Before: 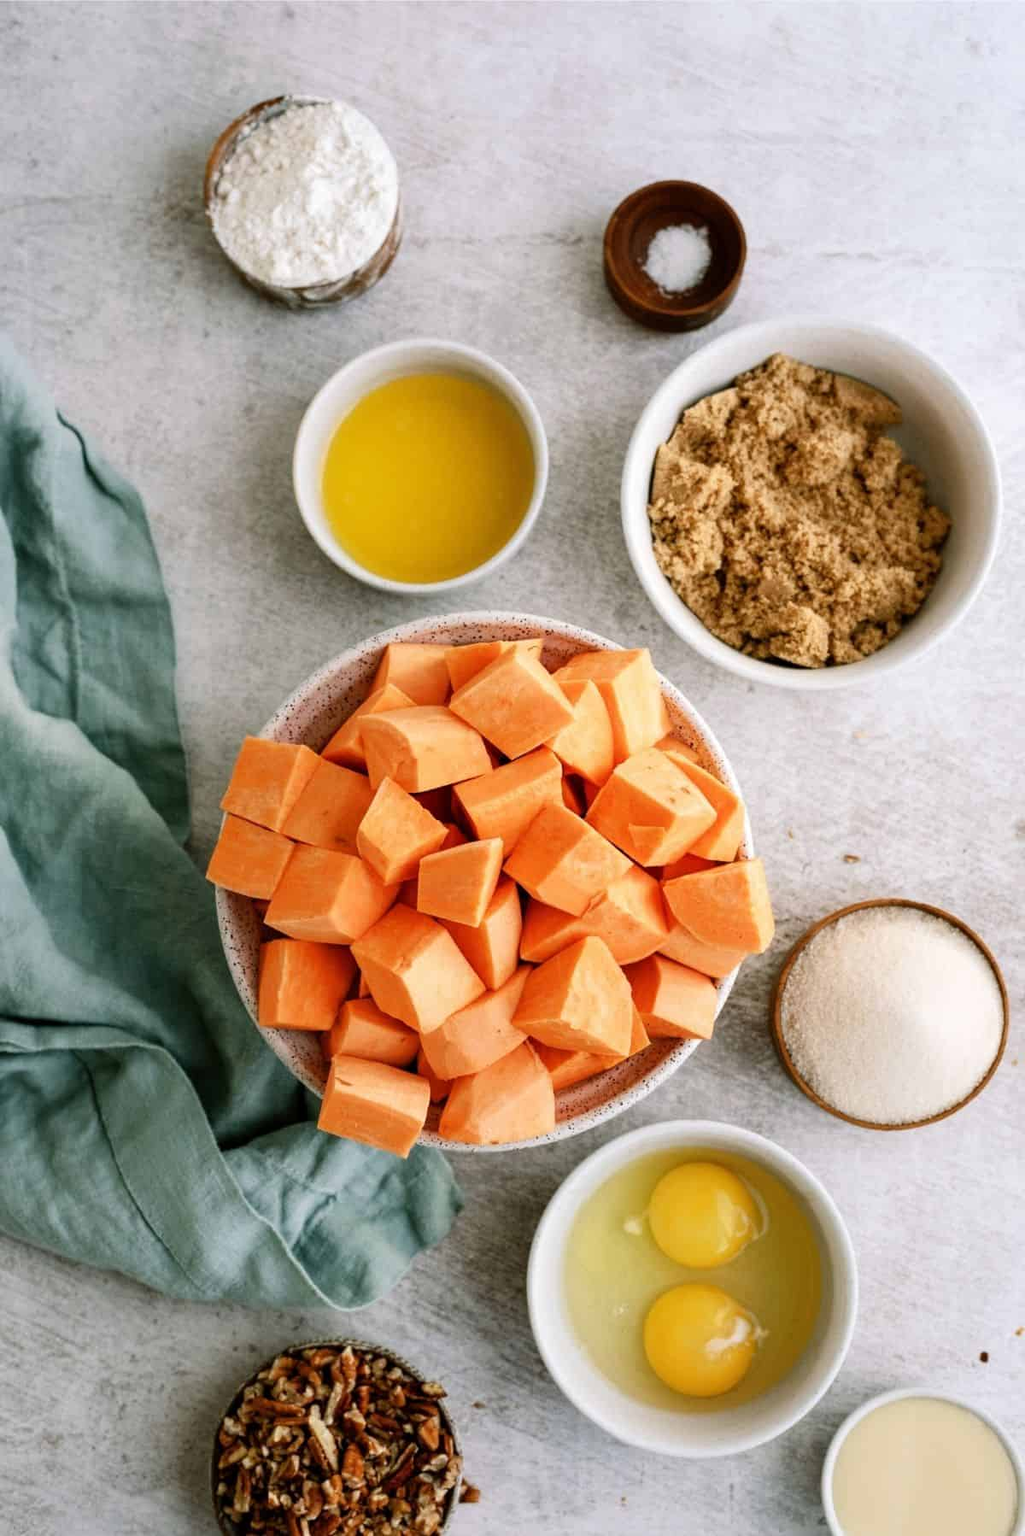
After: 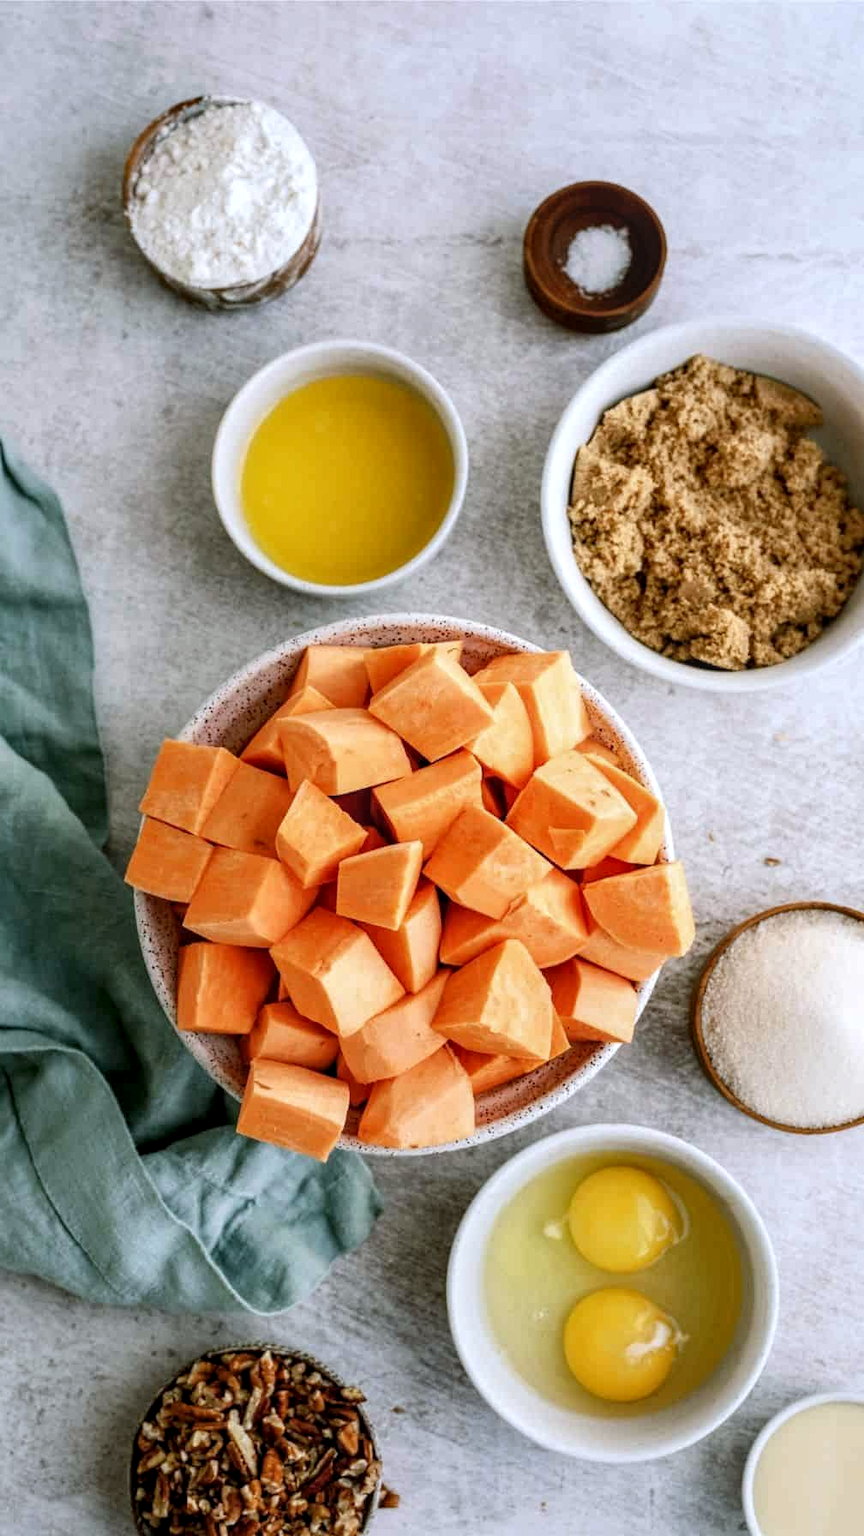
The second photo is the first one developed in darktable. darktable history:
crop: left 8.026%, right 7.374%
tone equalizer: on, module defaults
local contrast: on, module defaults
white balance: red 0.967, blue 1.049
